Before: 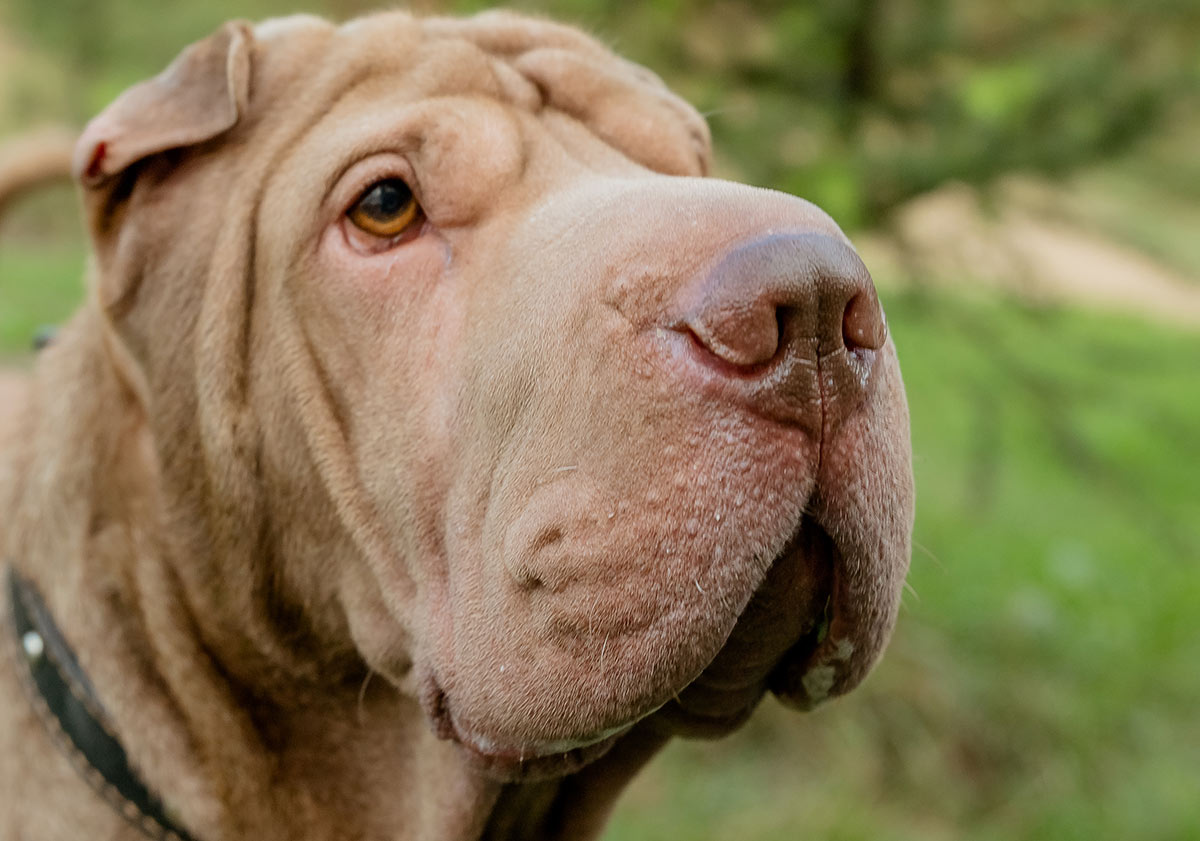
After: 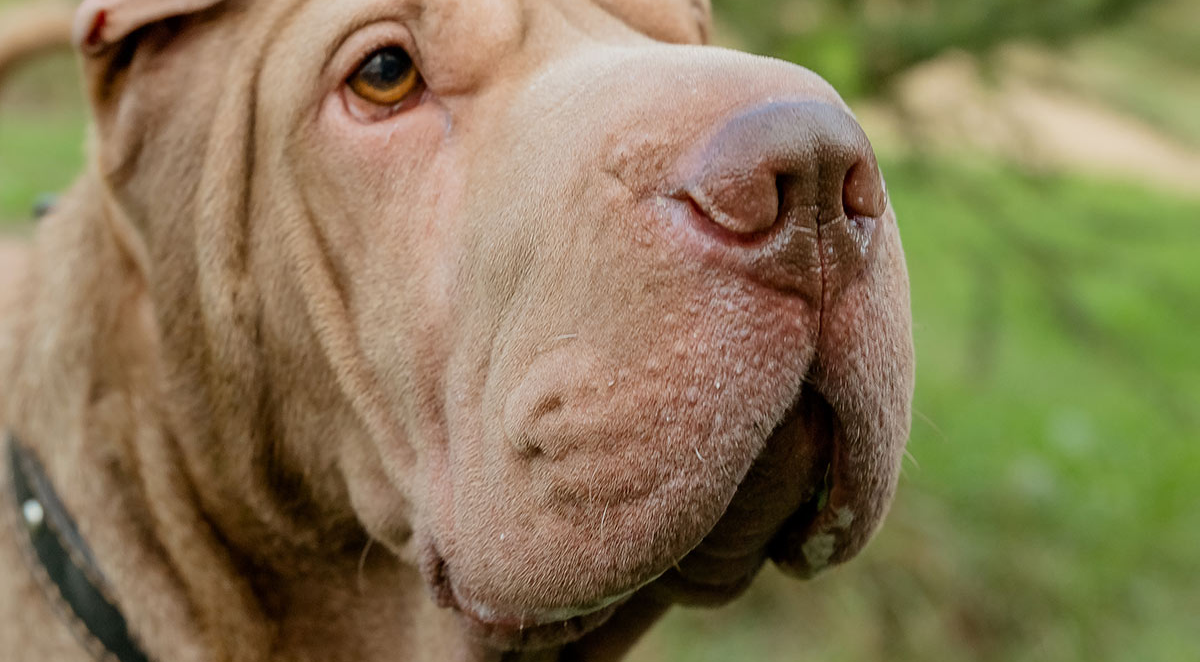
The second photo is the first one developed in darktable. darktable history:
crop and rotate: top 15.748%, bottom 5.459%
